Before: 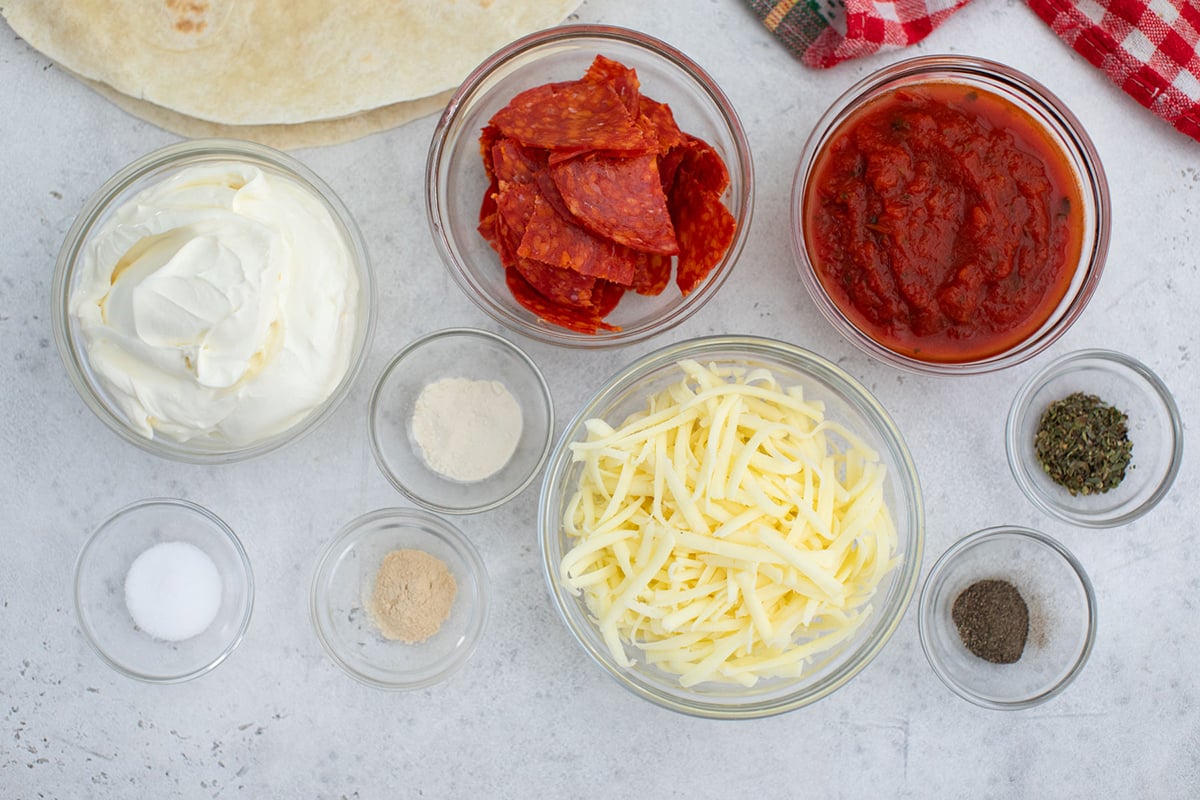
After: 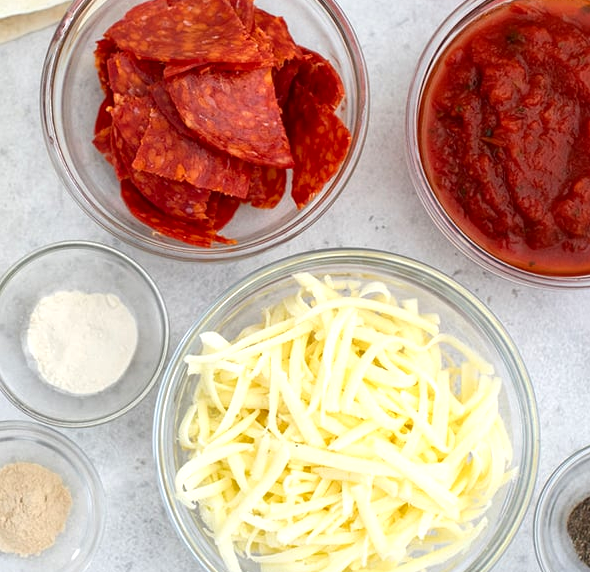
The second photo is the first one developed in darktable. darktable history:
exposure: exposure 0.377 EV, compensate highlight preservation false
crop: left 32.144%, top 10.922%, right 18.615%, bottom 17.466%
local contrast: mode bilateral grid, contrast 19, coarseness 99, detail 150%, midtone range 0.2
